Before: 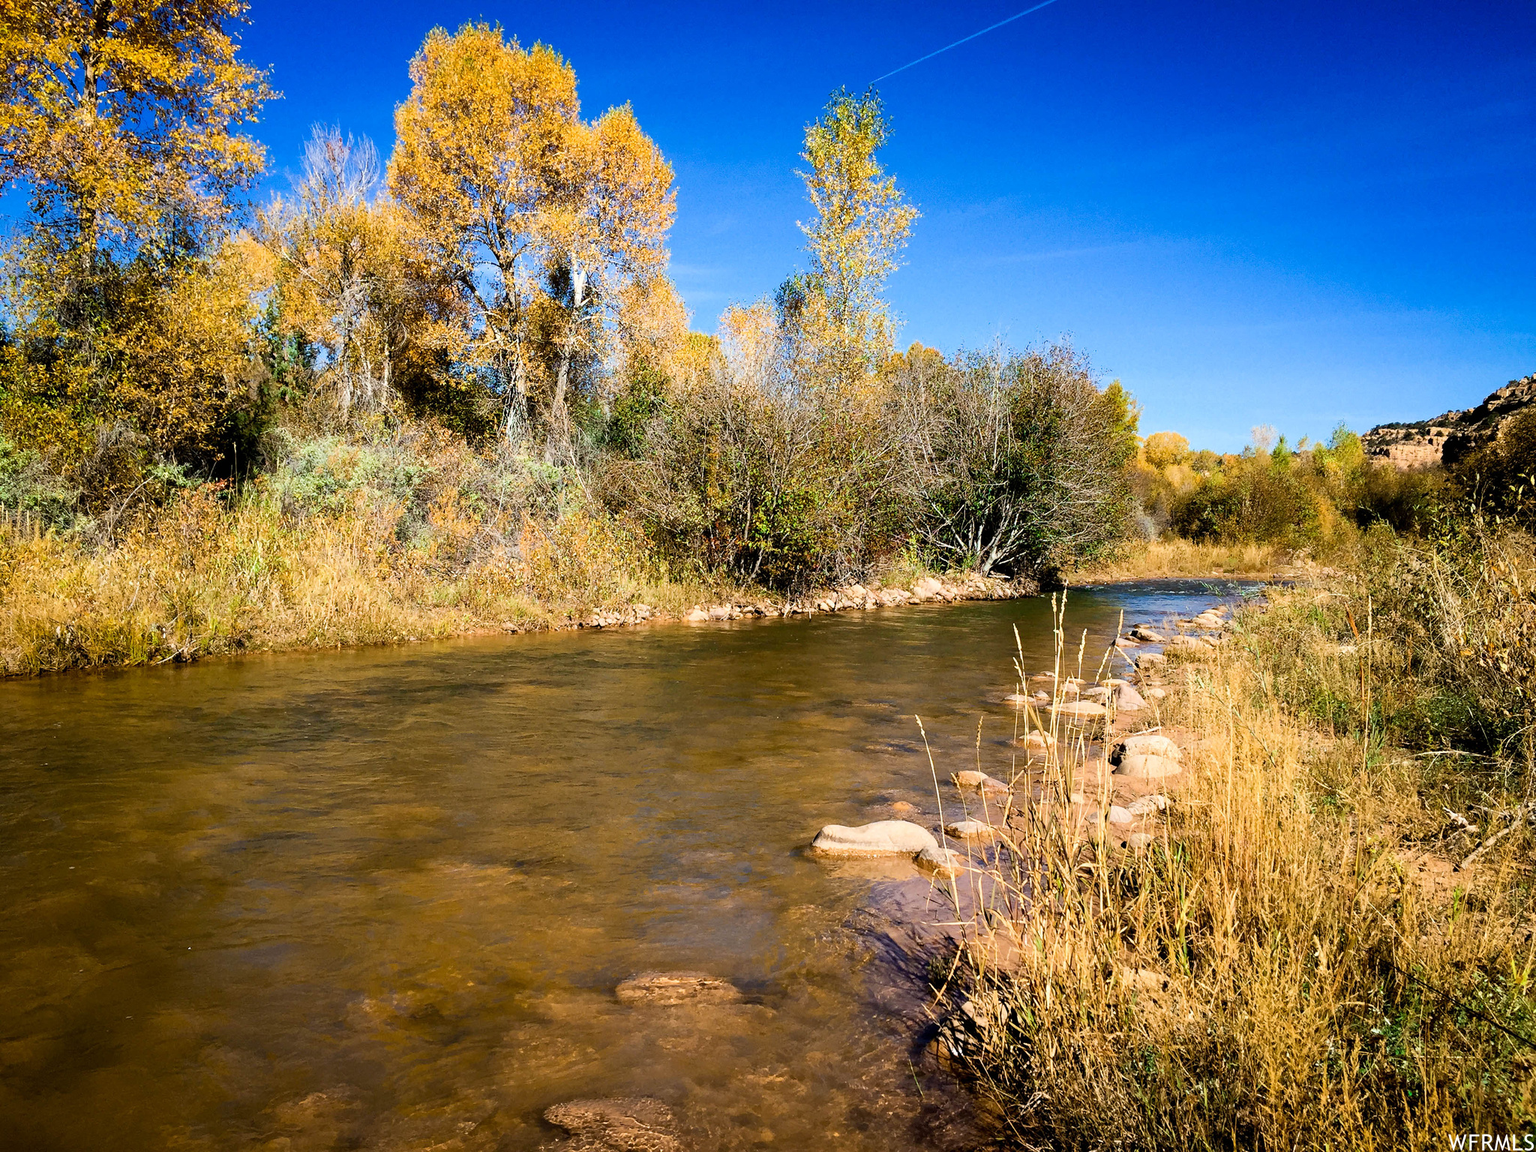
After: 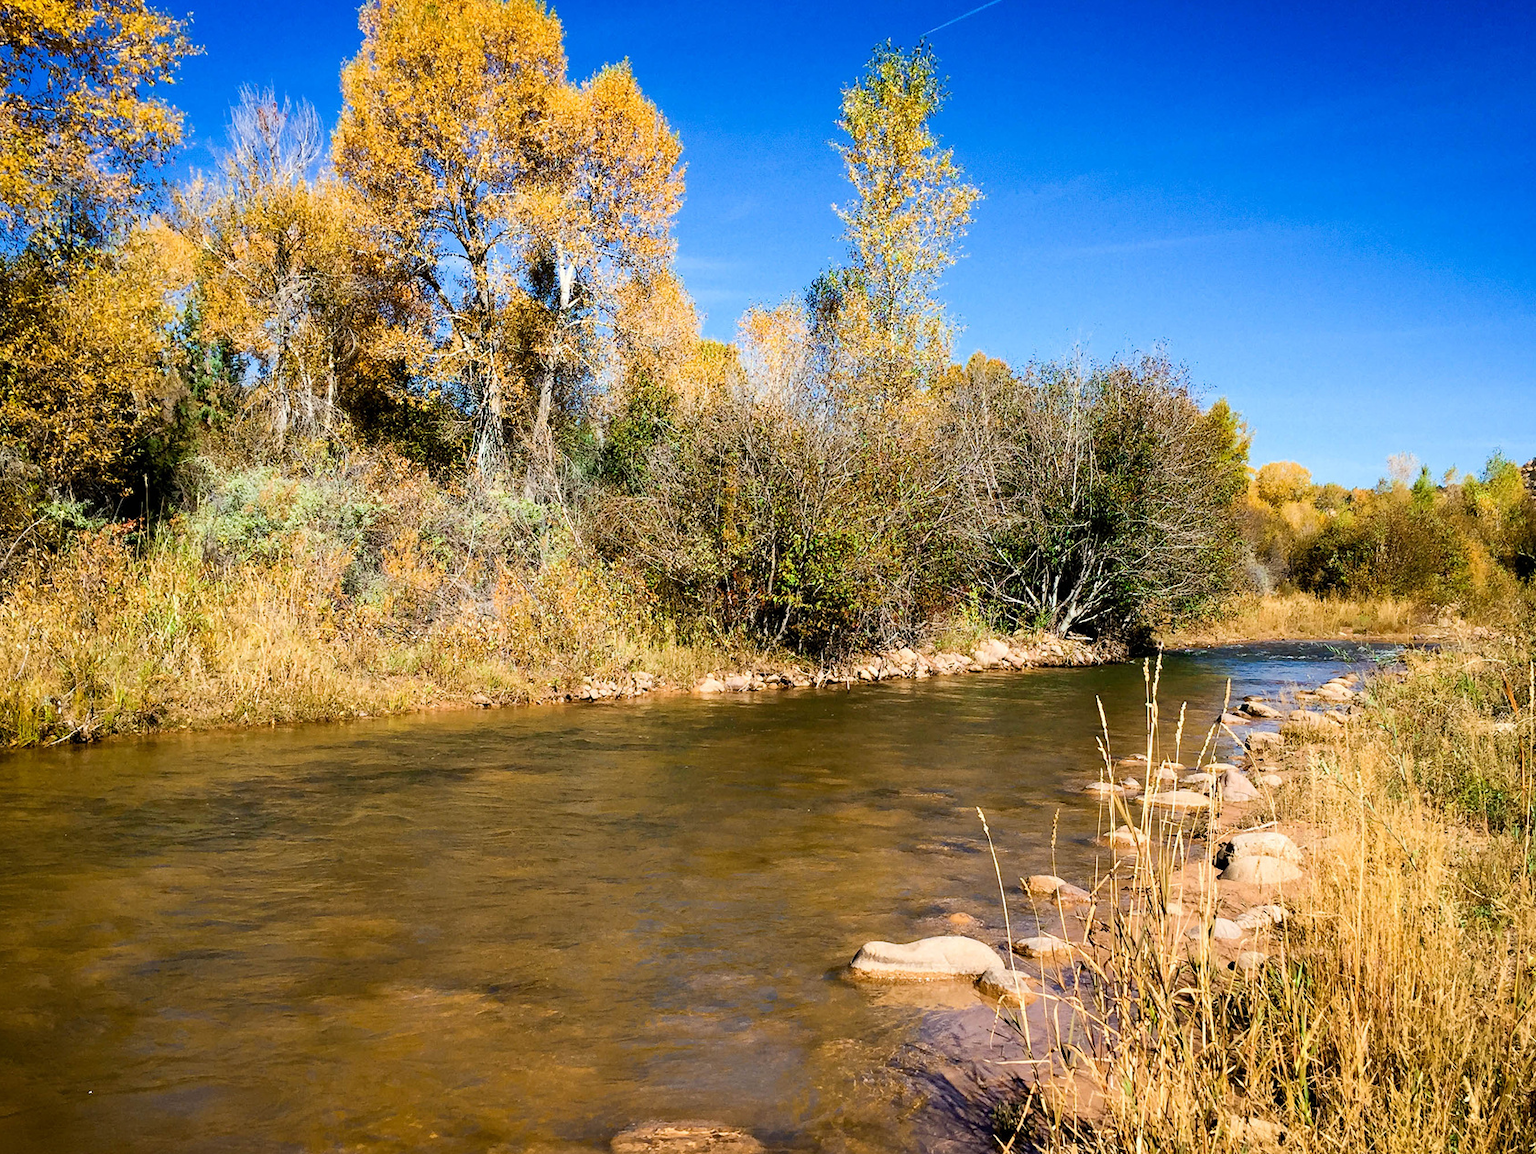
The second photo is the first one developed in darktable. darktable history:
crop and rotate: left 7.531%, top 4.69%, right 10.544%, bottom 13.261%
